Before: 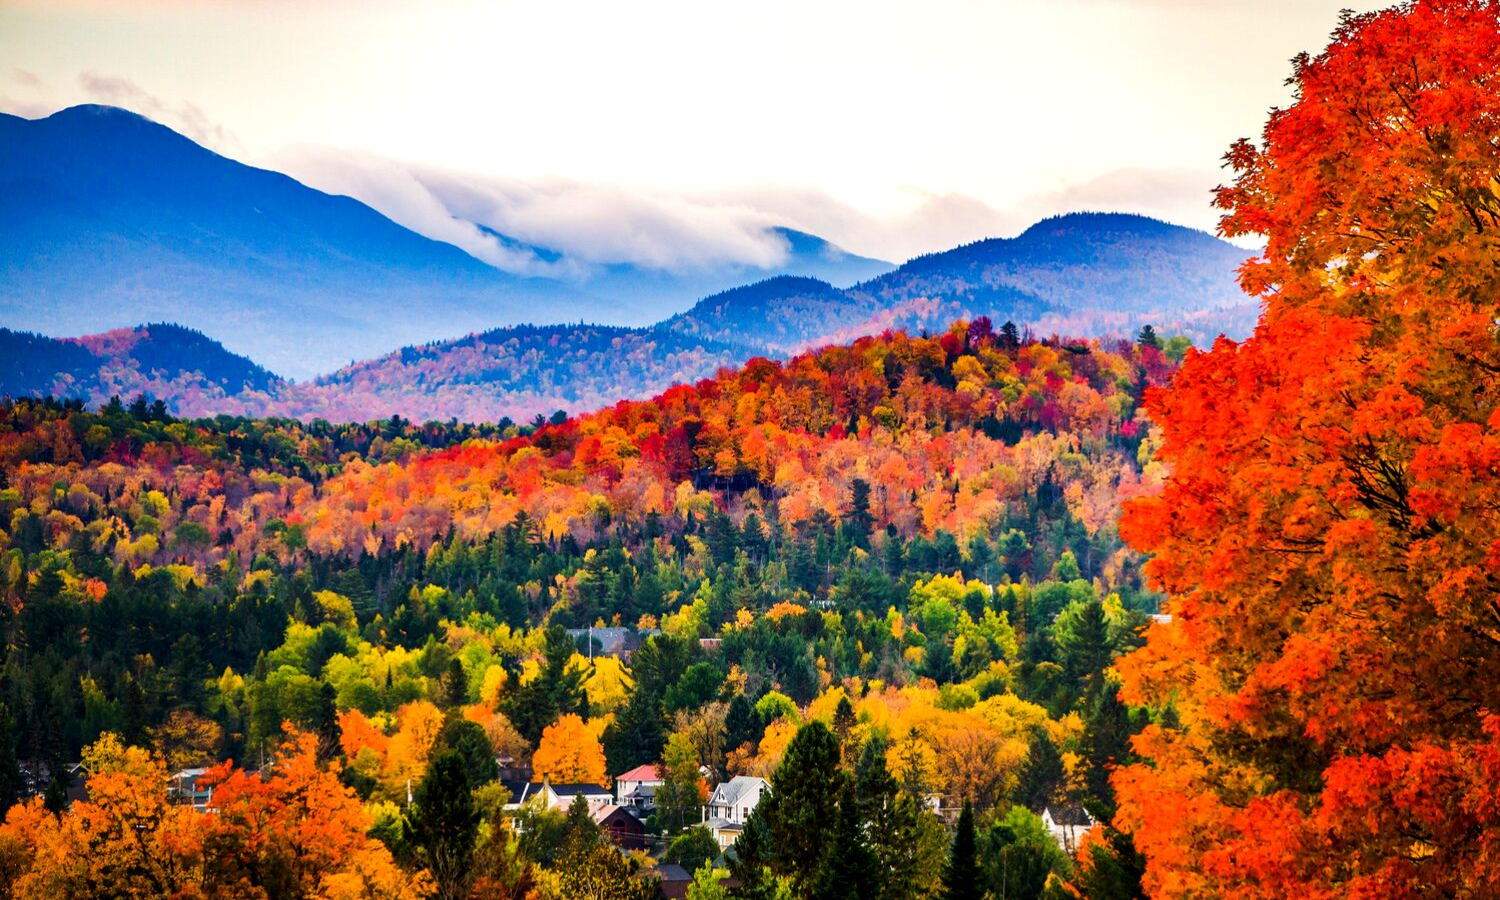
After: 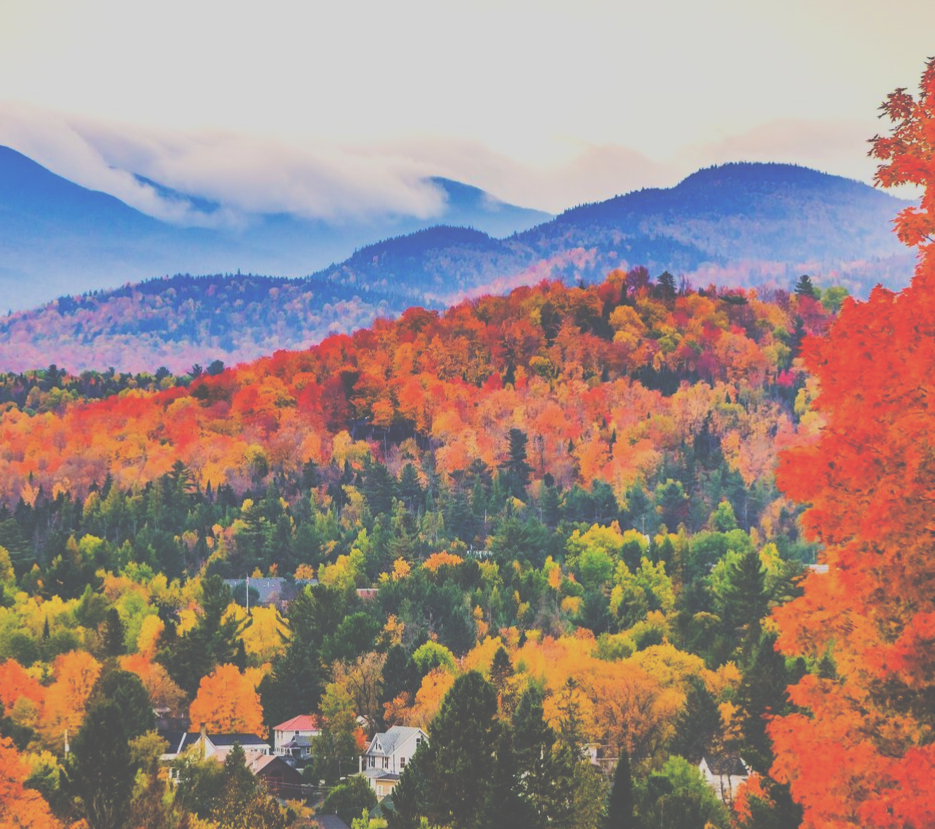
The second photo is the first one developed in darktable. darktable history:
exposure: black level correction -0.087, compensate highlight preservation false
crop and rotate: left 22.918%, top 5.629%, right 14.711%, bottom 2.247%
filmic rgb: black relative exposure -8.42 EV, white relative exposure 4.68 EV, hardness 3.82, color science v6 (2022)
